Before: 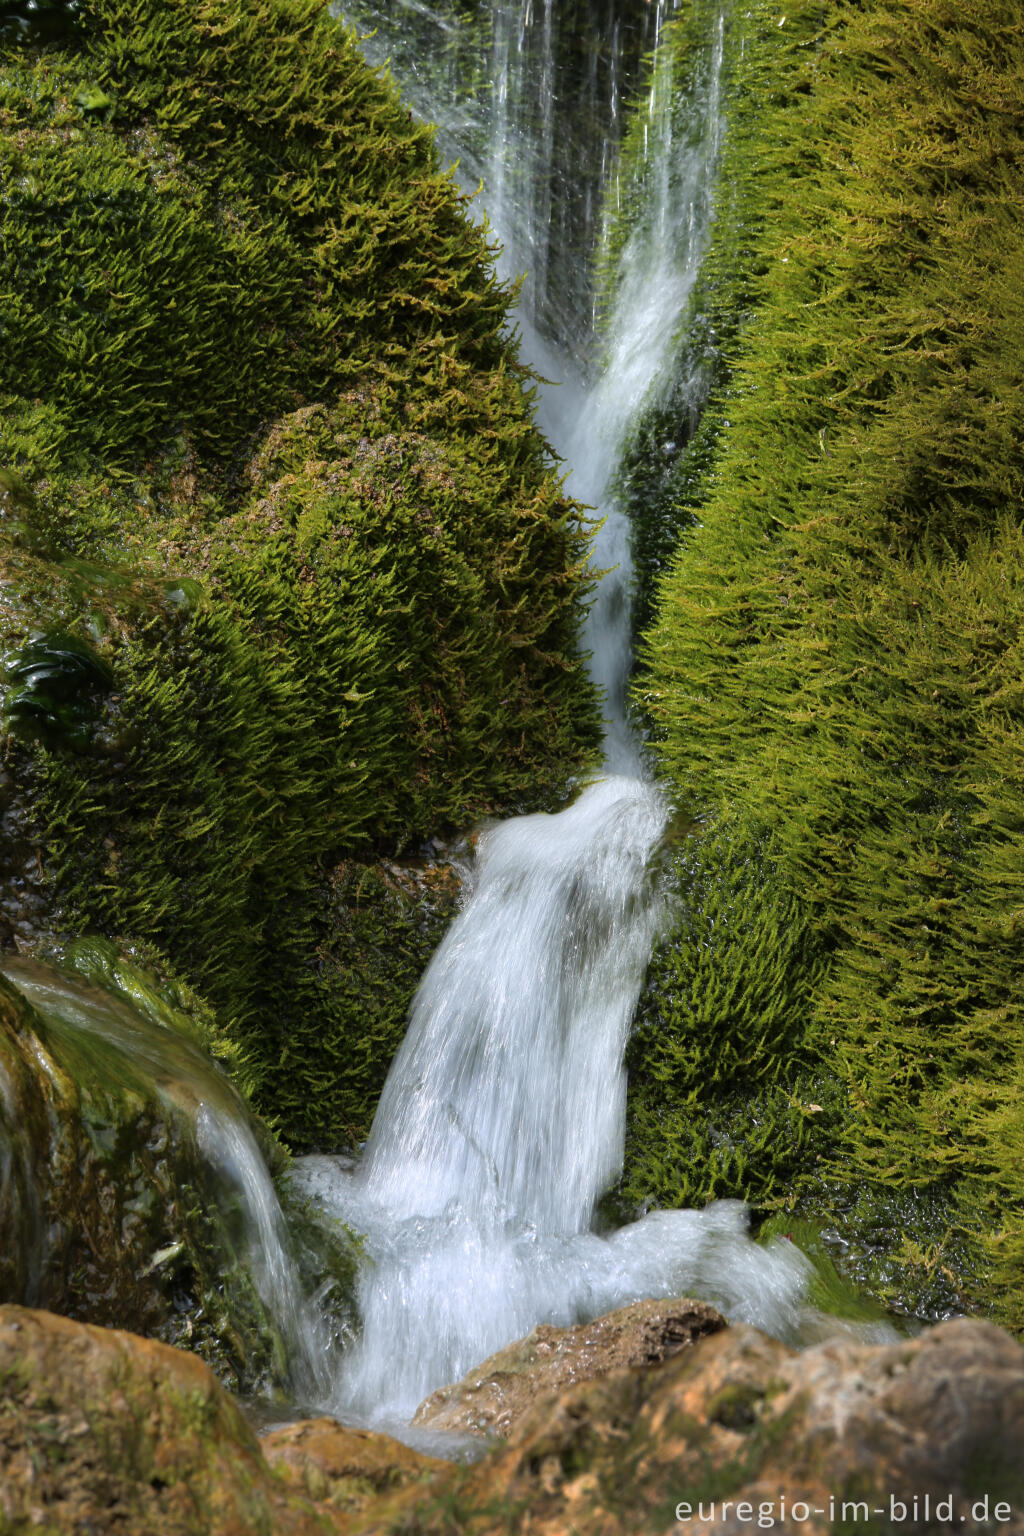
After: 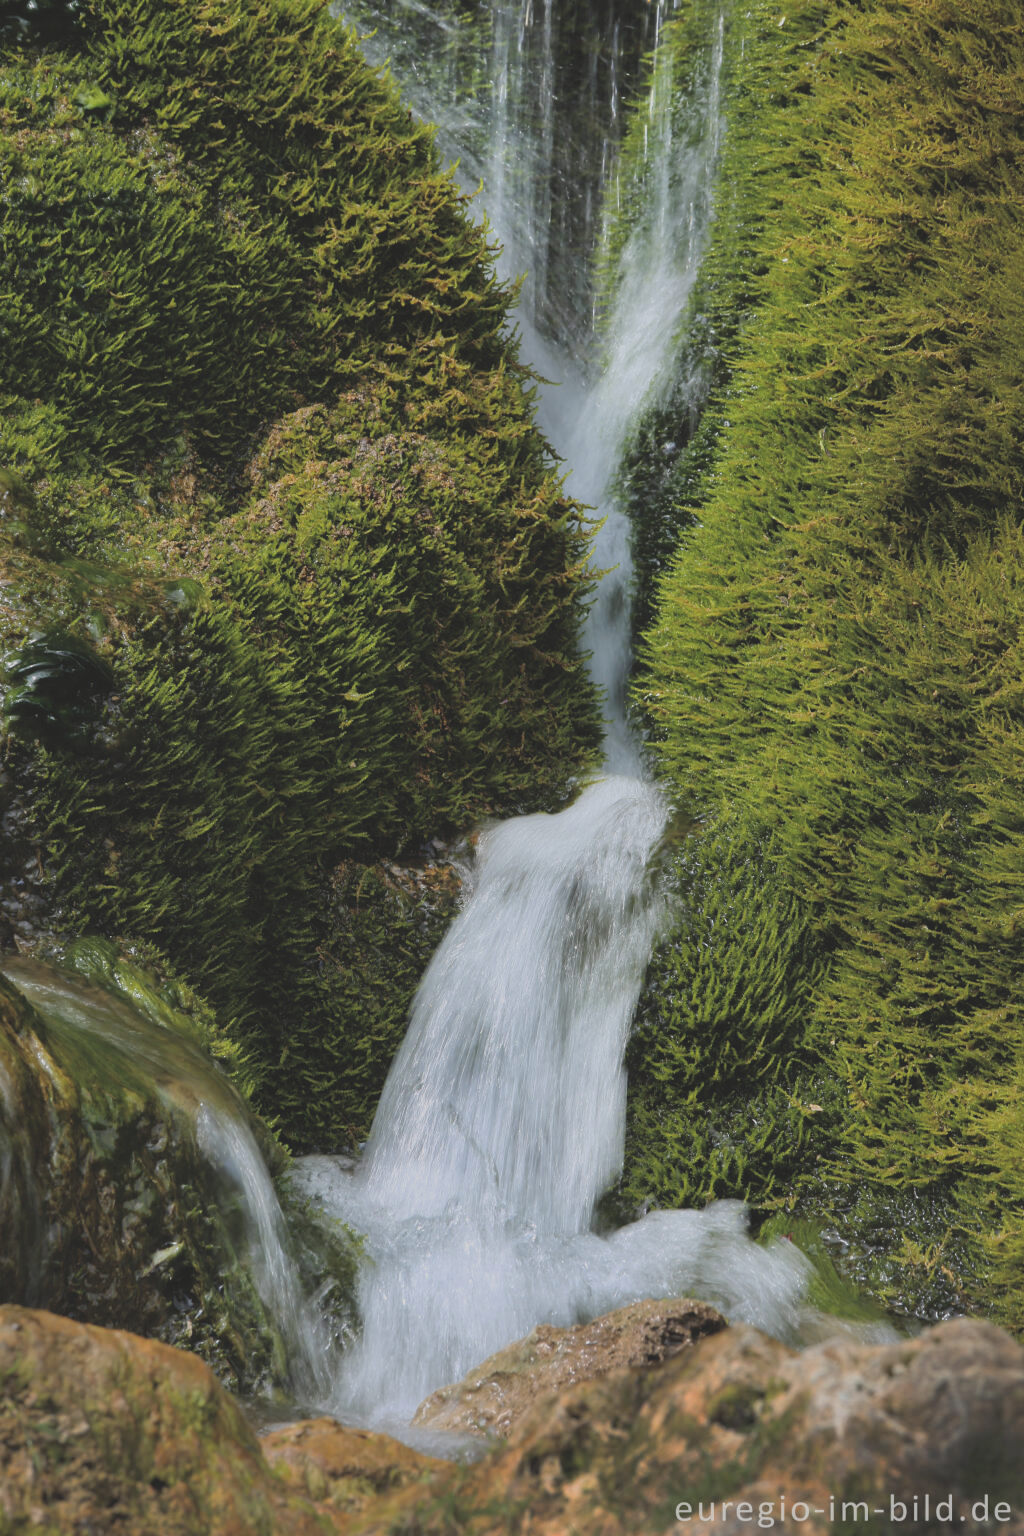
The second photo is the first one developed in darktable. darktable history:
exposure: black level correction -0.028, compensate highlight preservation false
filmic rgb: black relative exposure -7.65 EV, white relative exposure 4.56 EV, hardness 3.61
